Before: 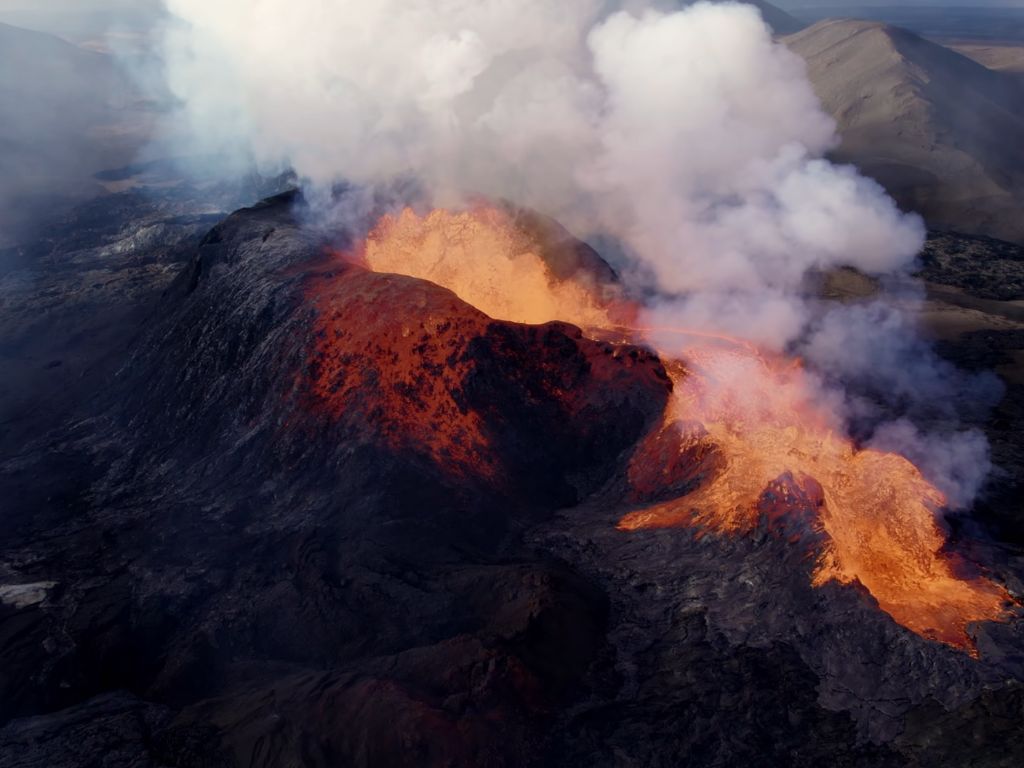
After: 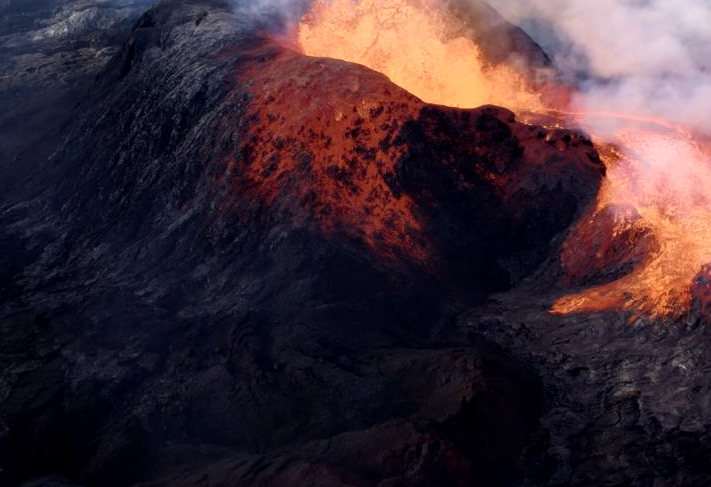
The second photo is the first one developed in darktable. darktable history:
crop: left 6.613%, top 28.127%, right 23.943%, bottom 8.367%
tone equalizer: -8 EV -0.398 EV, -7 EV -0.4 EV, -6 EV -0.326 EV, -5 EV -0.252 EV, -3 EV 0.21 EV, -2 EV 0.358 EV, -1 EV 0.393 EV, +0 EV 0.413 EV, mask exposure compensation -0.502 EV
exposure: exposure 0.195 EV, compensate highlight preservation false
local contrast: highlights 104%, shadows 98%, detail 120%, midtone range 0.2
